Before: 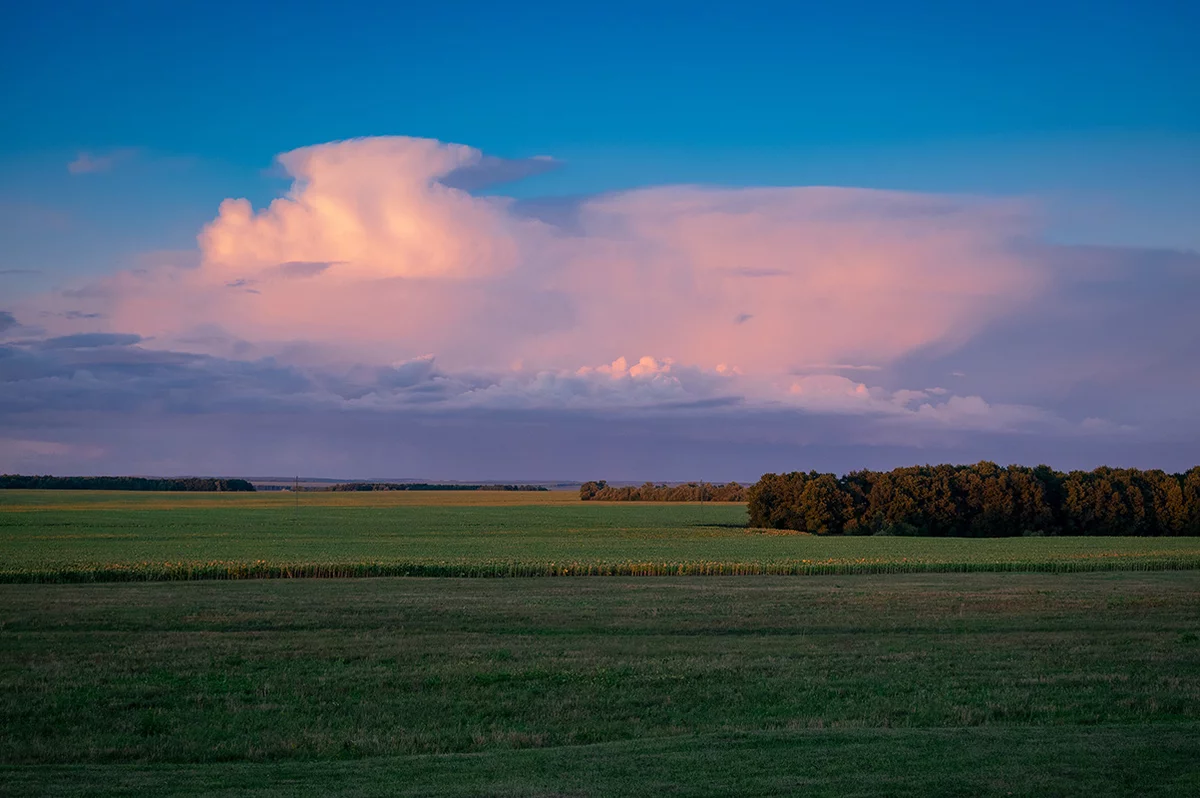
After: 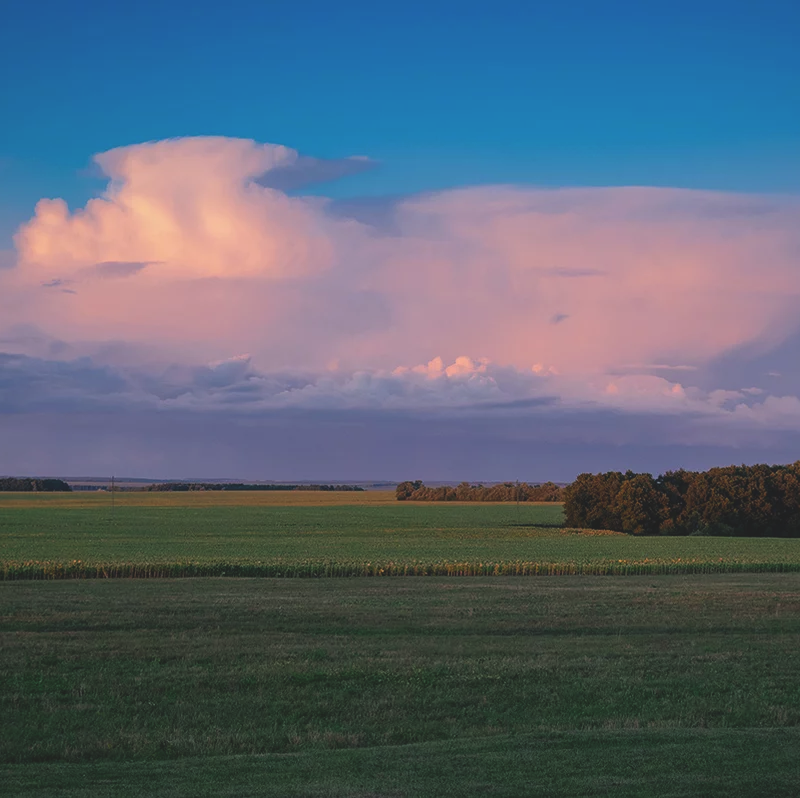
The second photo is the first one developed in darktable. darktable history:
crop: left 15.411%, right 17.875%
exposure: black level correction -0.015, exposure -0.132 EV, compensate exposure bias true, compensate highlight preservation false
